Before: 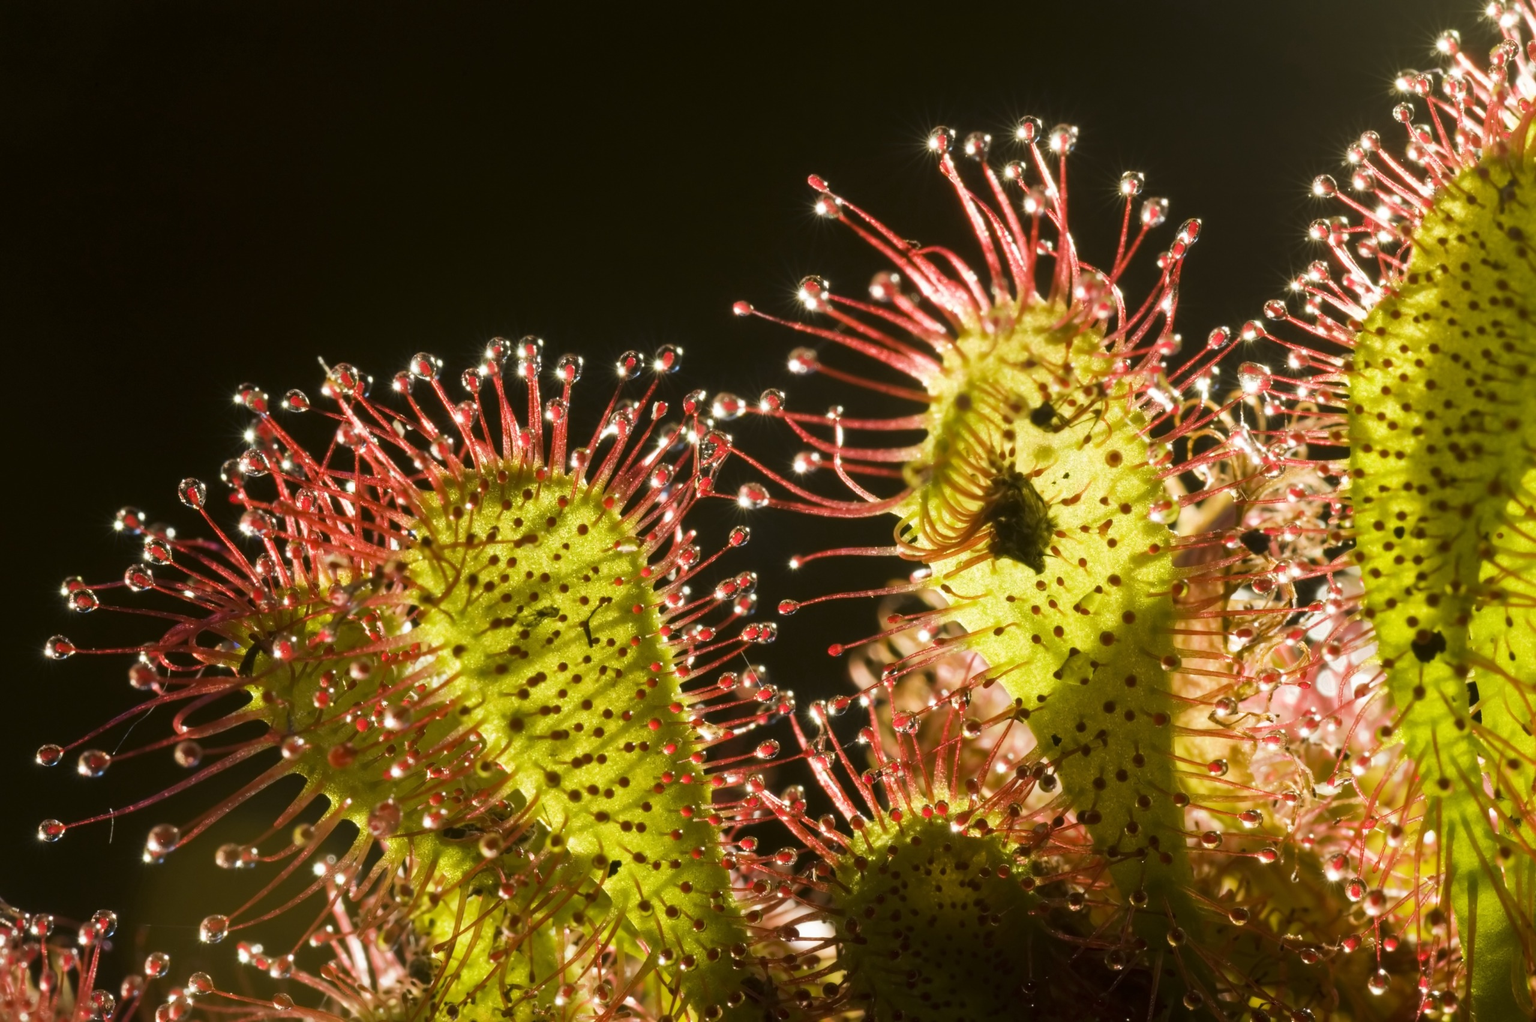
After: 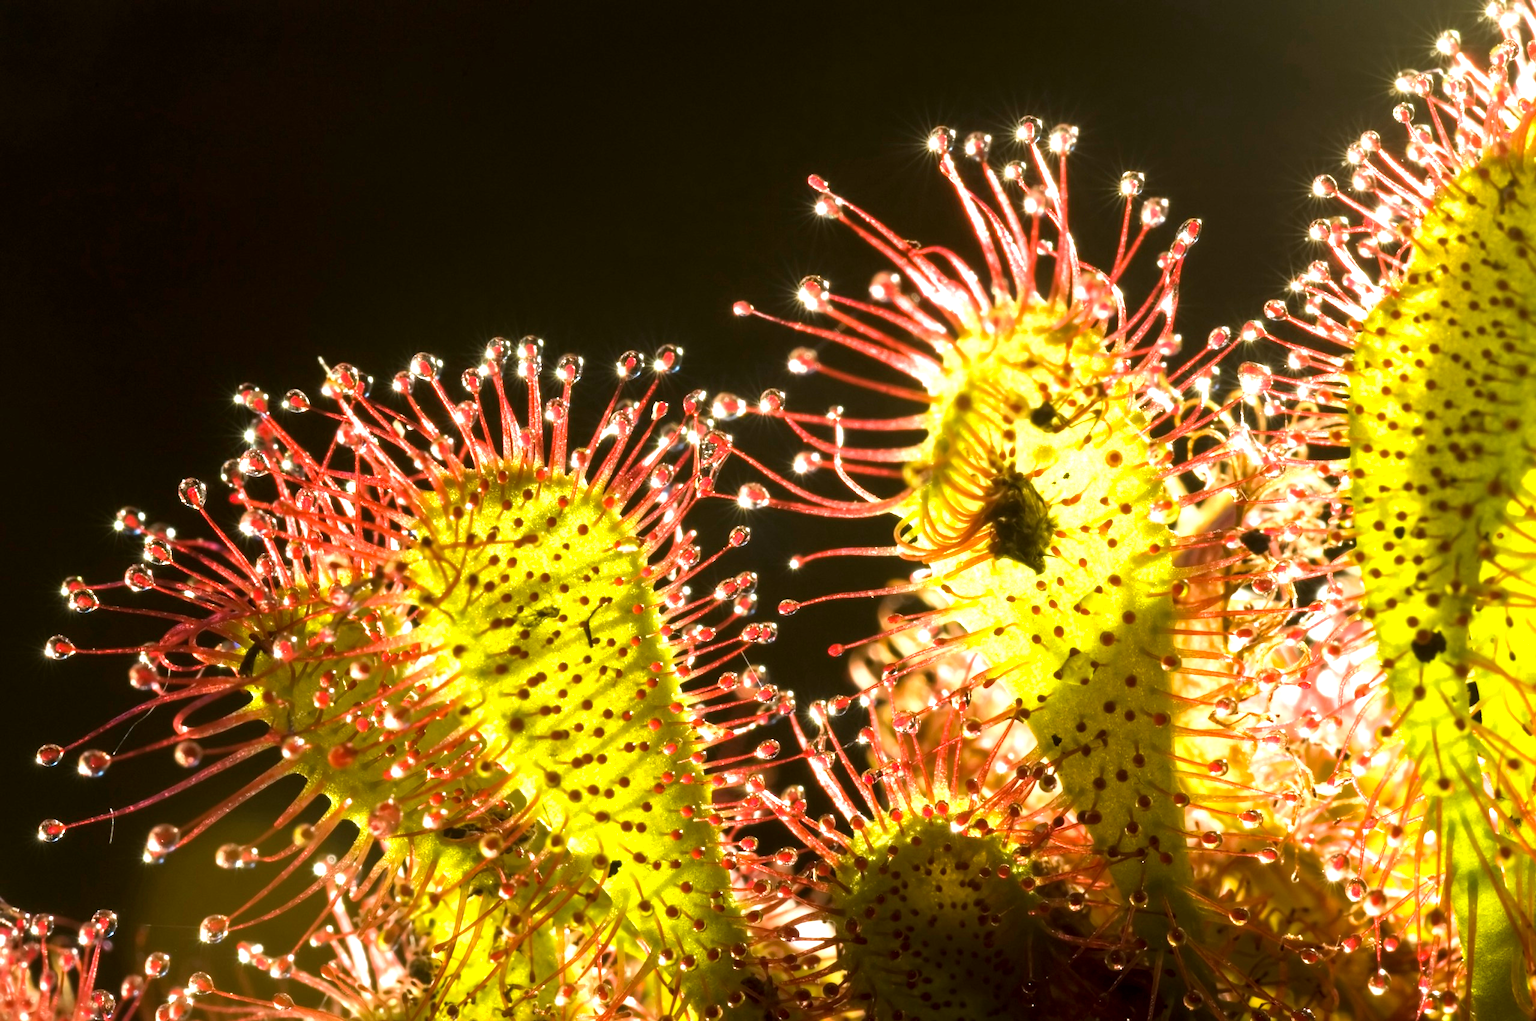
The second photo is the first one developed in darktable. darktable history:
local contrast: highlights 100%, shadows 100%, detail 120%, midtone range 0.2
exposure: black level correction 0, exposure 0.9 EV, compensate highlight preservation false
white balance: red 1, blue 1
